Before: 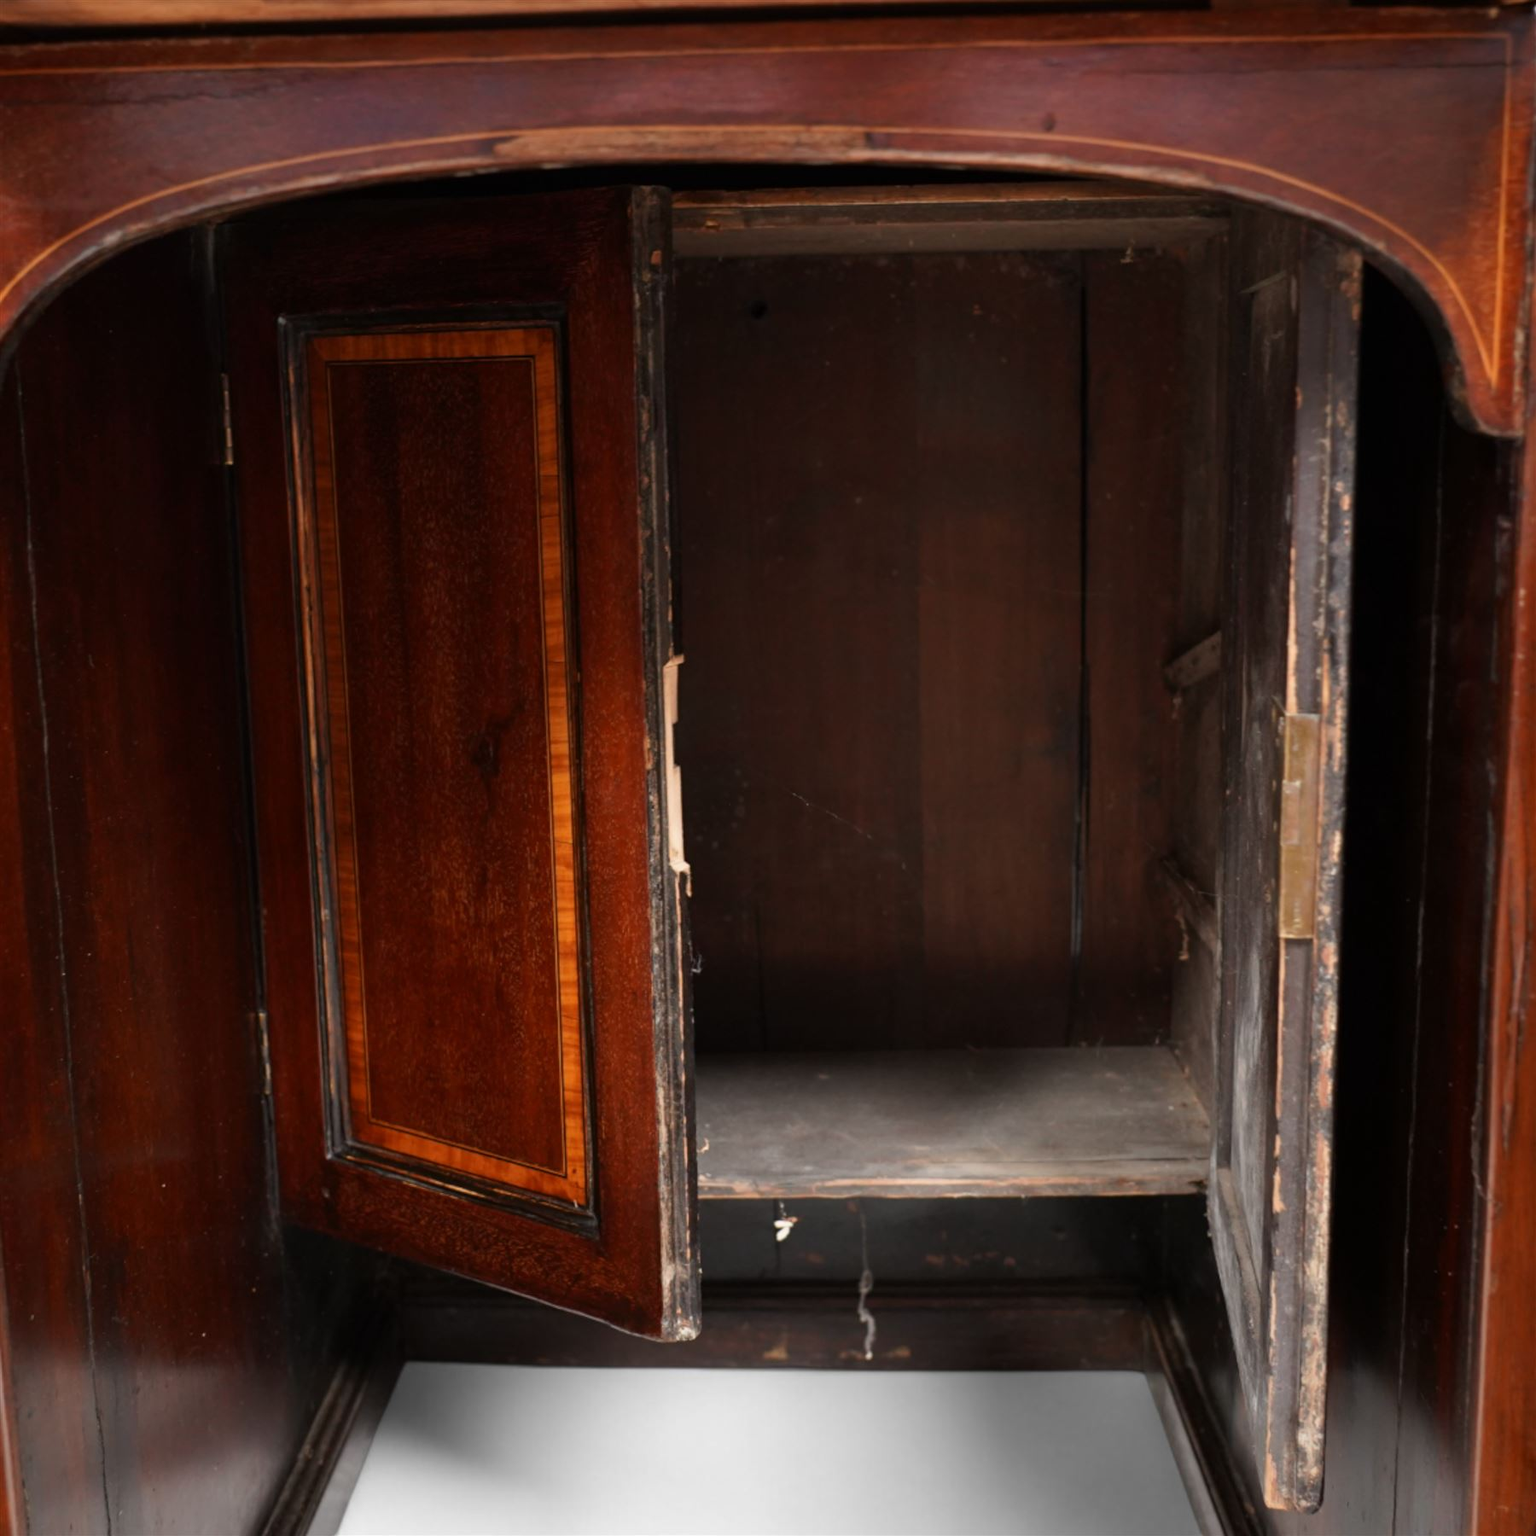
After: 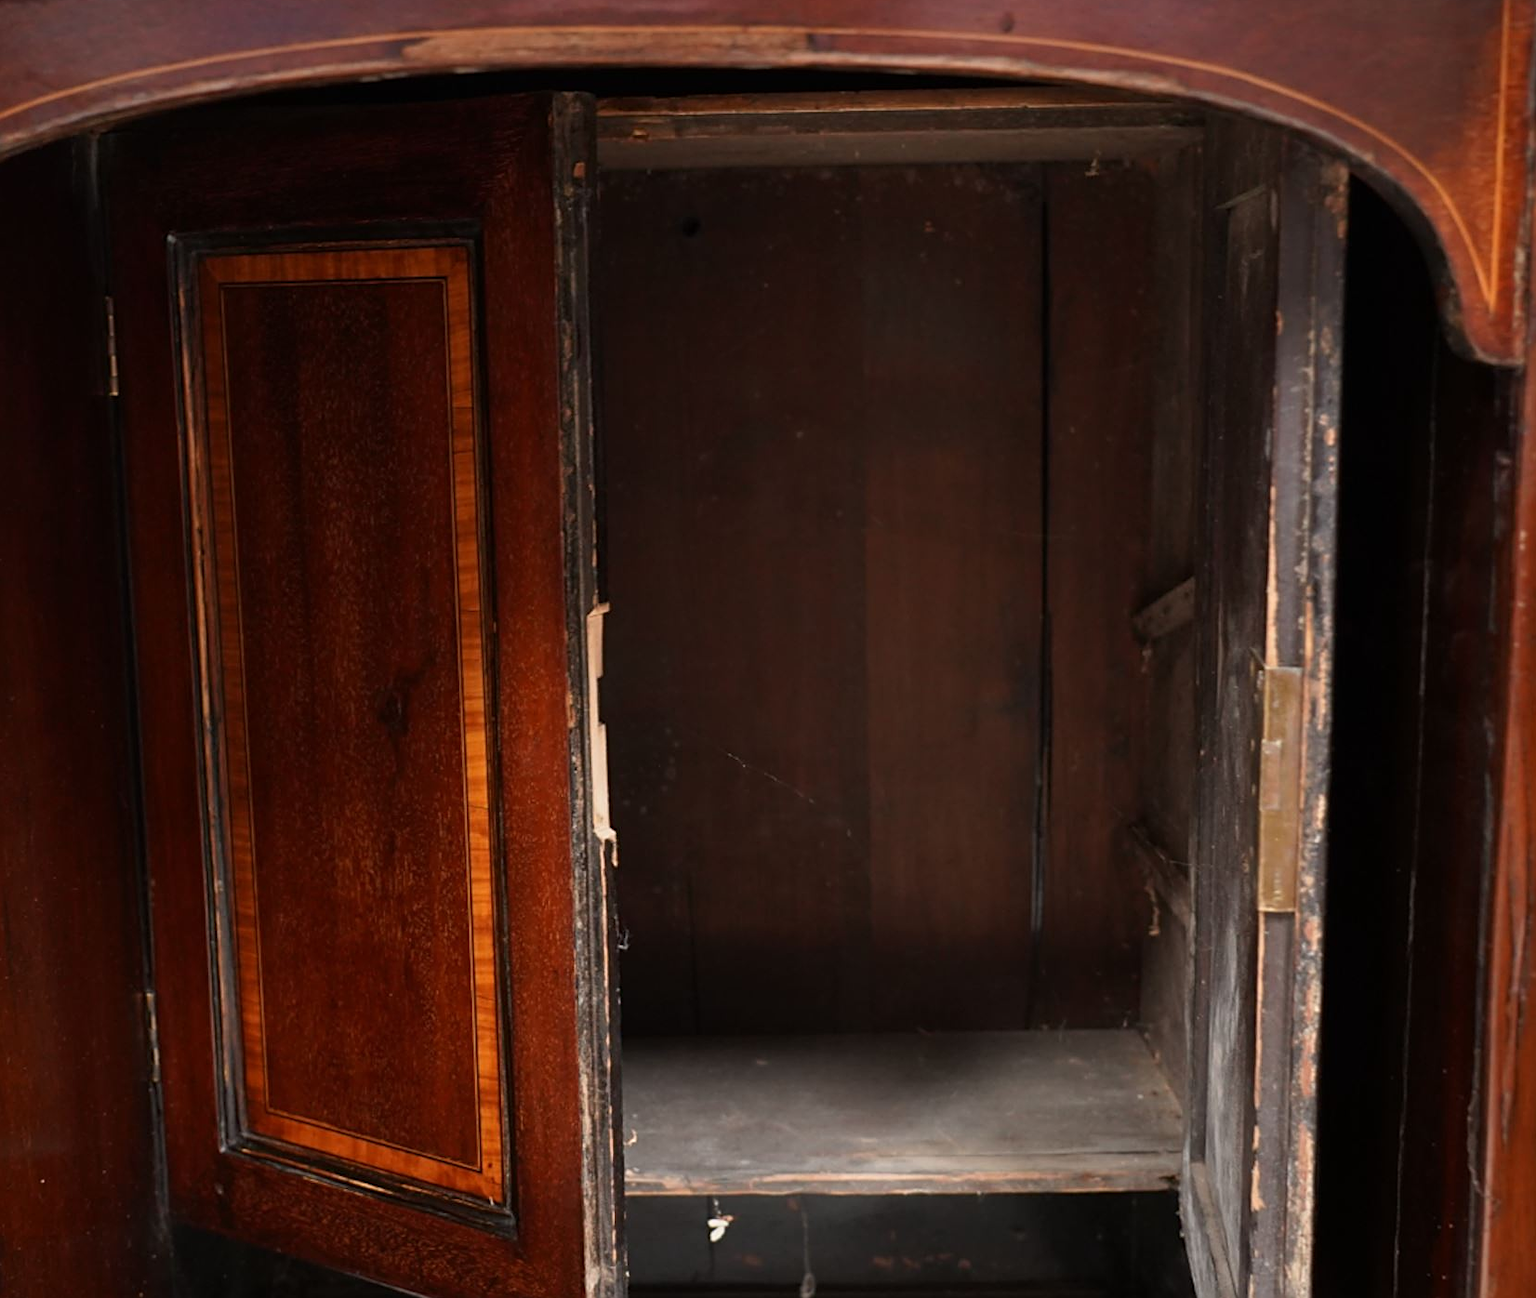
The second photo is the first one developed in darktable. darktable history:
crop: left 8.155%, top 6.611%, bottom 15.385%
sharpen: on, module defaults
tone equalizer: -8 EV -0.002 EV, -7 EV 0.005 EV, -6 EV -0.009 EV, -5 EV 0.011 EV, -4 EV -0.012 EV, -3 EV 0.007 EV, -2 EV -0.062 EV, -1 EV -0.293 EV, +0 EV -0.582 EV, smoothing diameter 2%, edges refinement/feathering 20, mask exposure compensation -1.57 EV, filter diffusion 5
